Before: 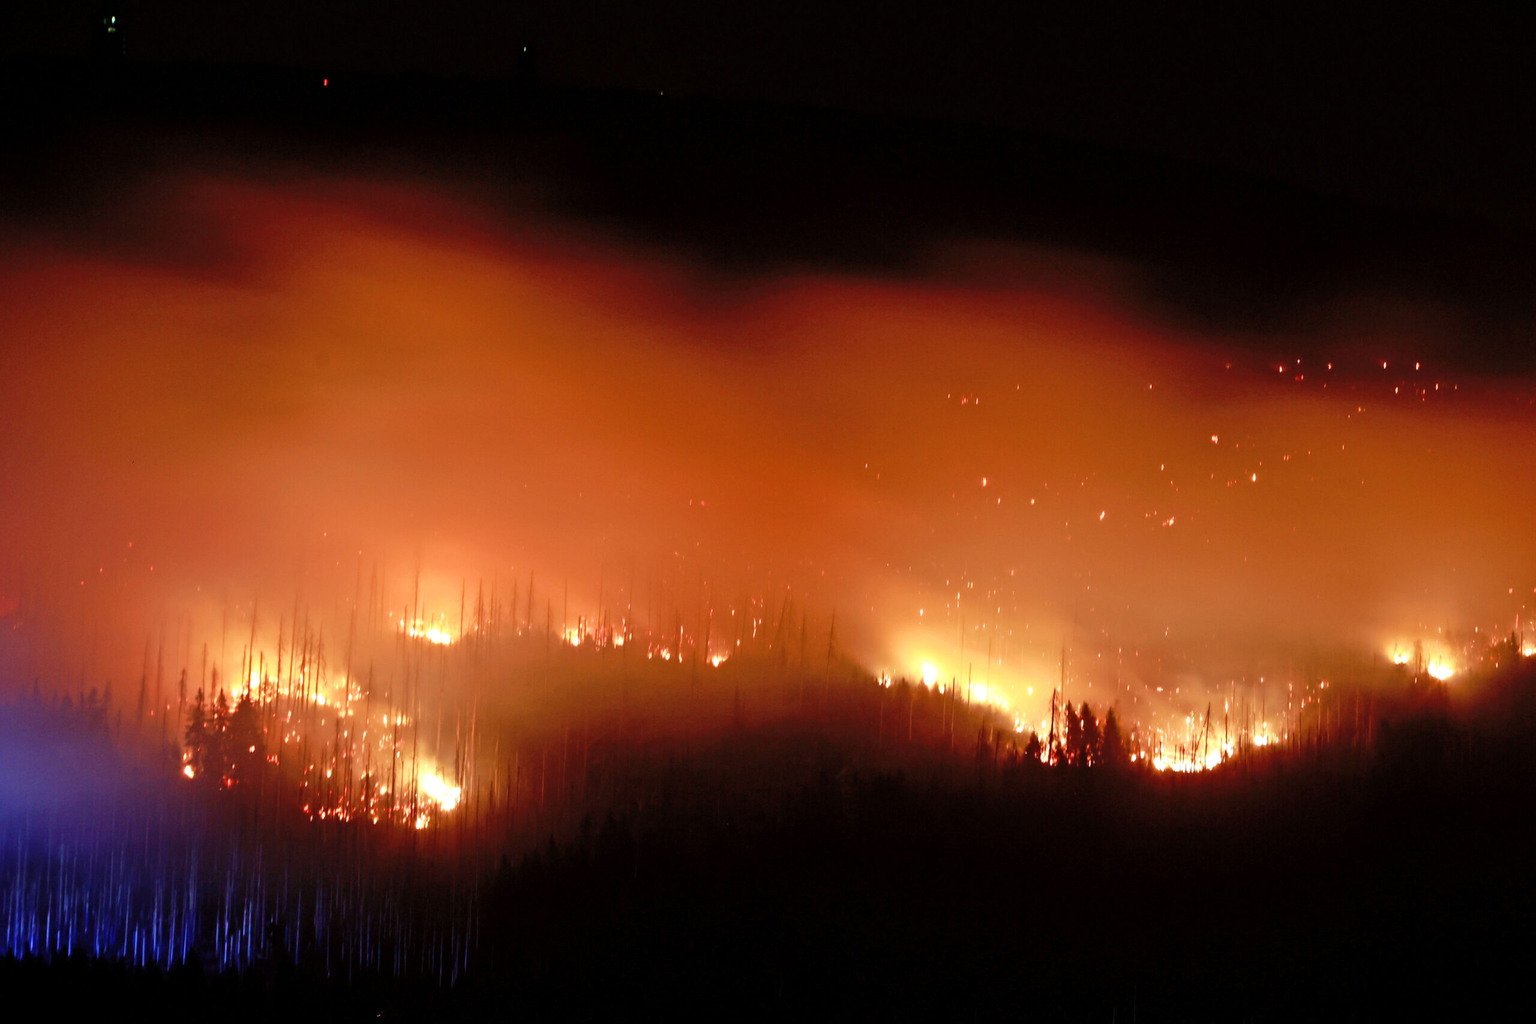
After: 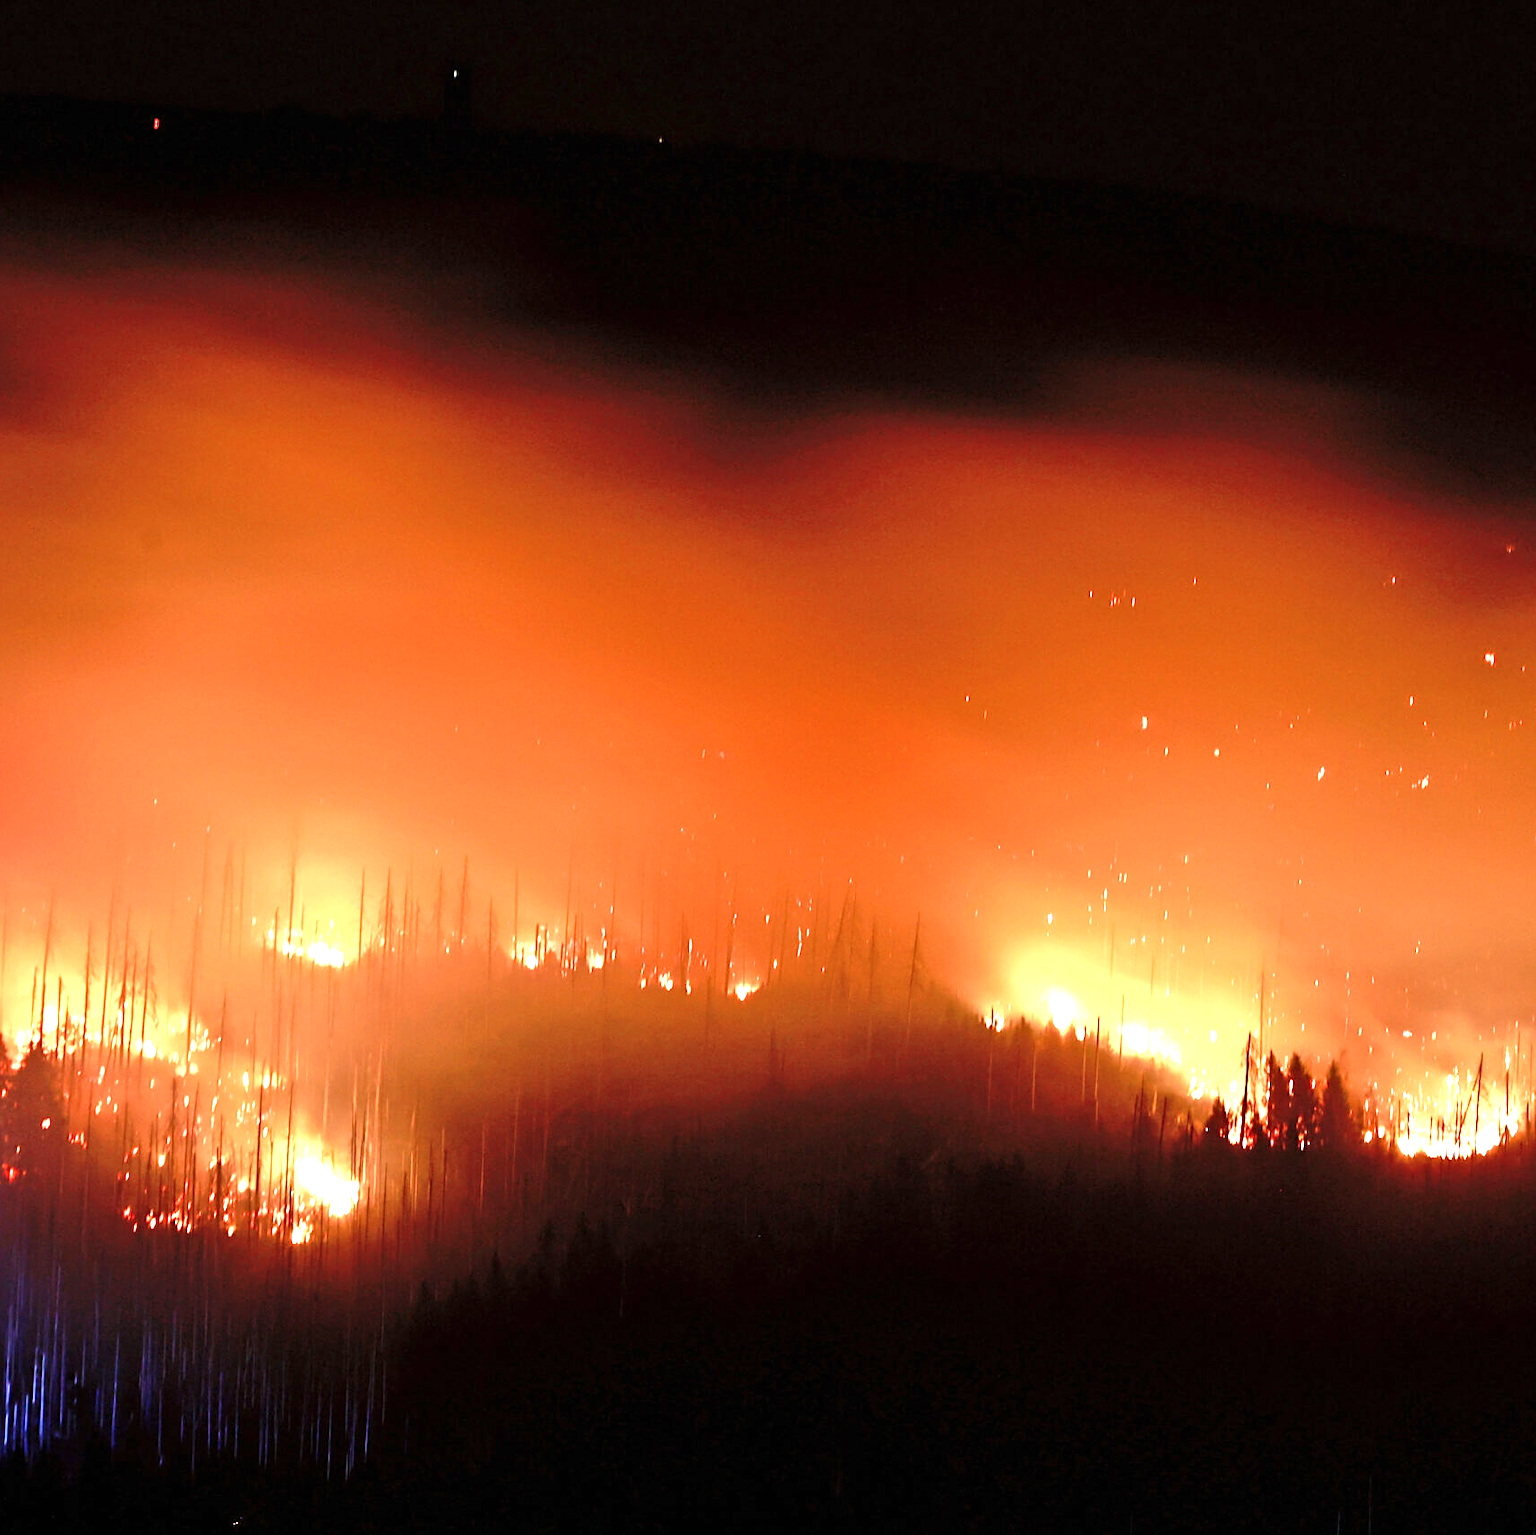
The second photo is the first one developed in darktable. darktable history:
crop and rotate: left 14.434%, right 18.876%
sharpen: on, module defaults
exposure: black level correction 0, exposure 0.89 EV, compensate exposure bias true, compensate highlight preservation false
